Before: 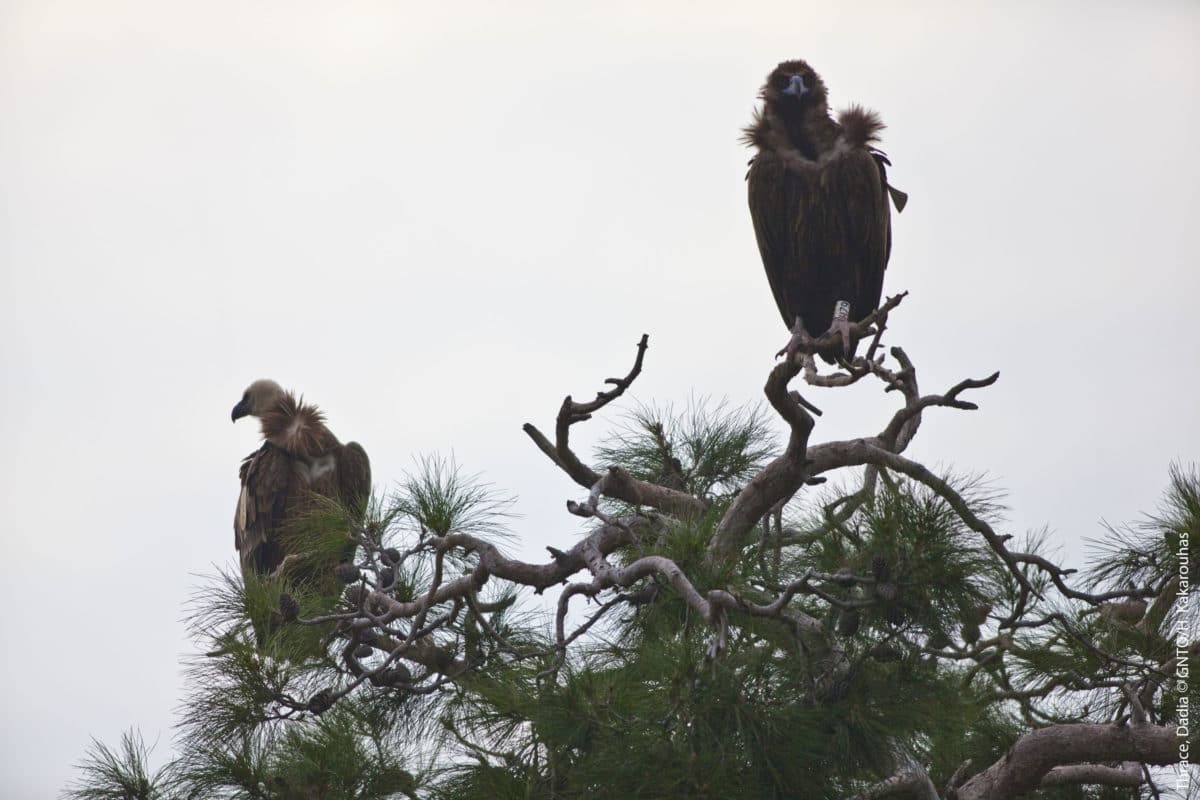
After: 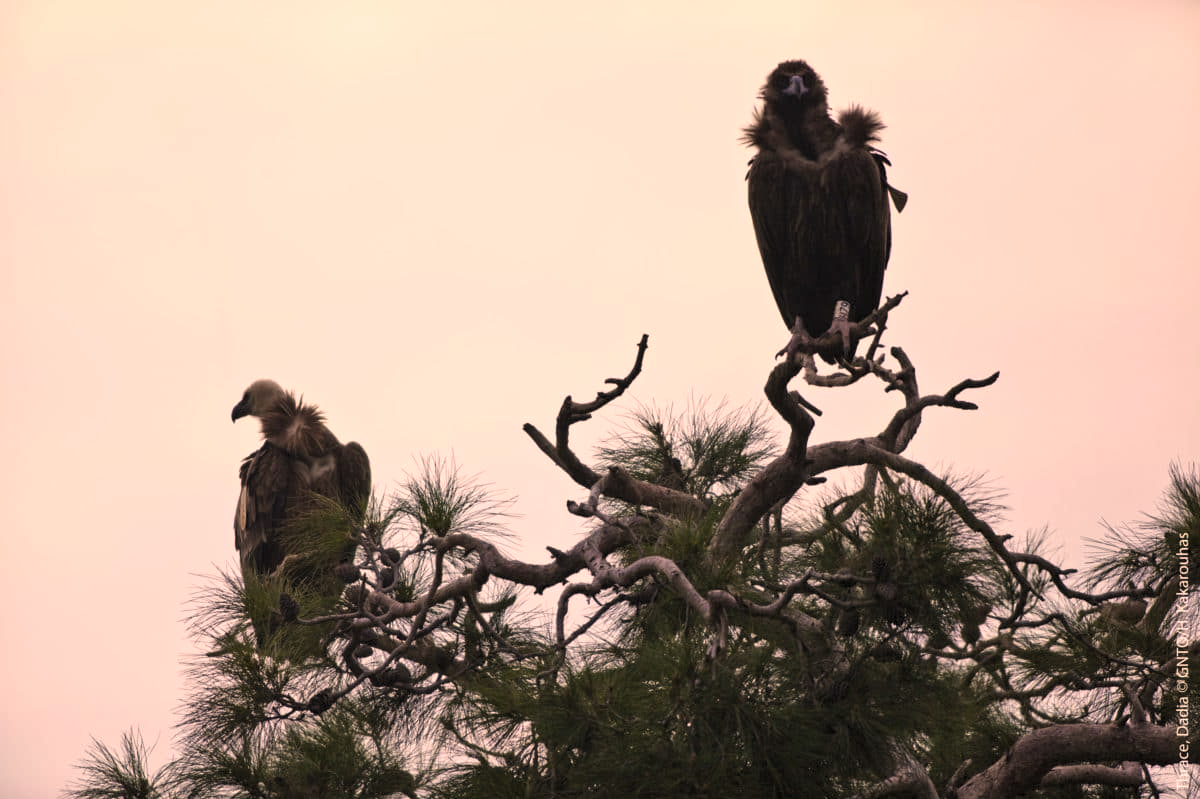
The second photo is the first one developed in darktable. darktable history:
levels: mode automatic, black 0.023%, white 99.97%, levels [0.062, 0.494, 0.925]
color correction: highlights a* 17.88, highlights b* 18.79
crop: bottom 0.071%
